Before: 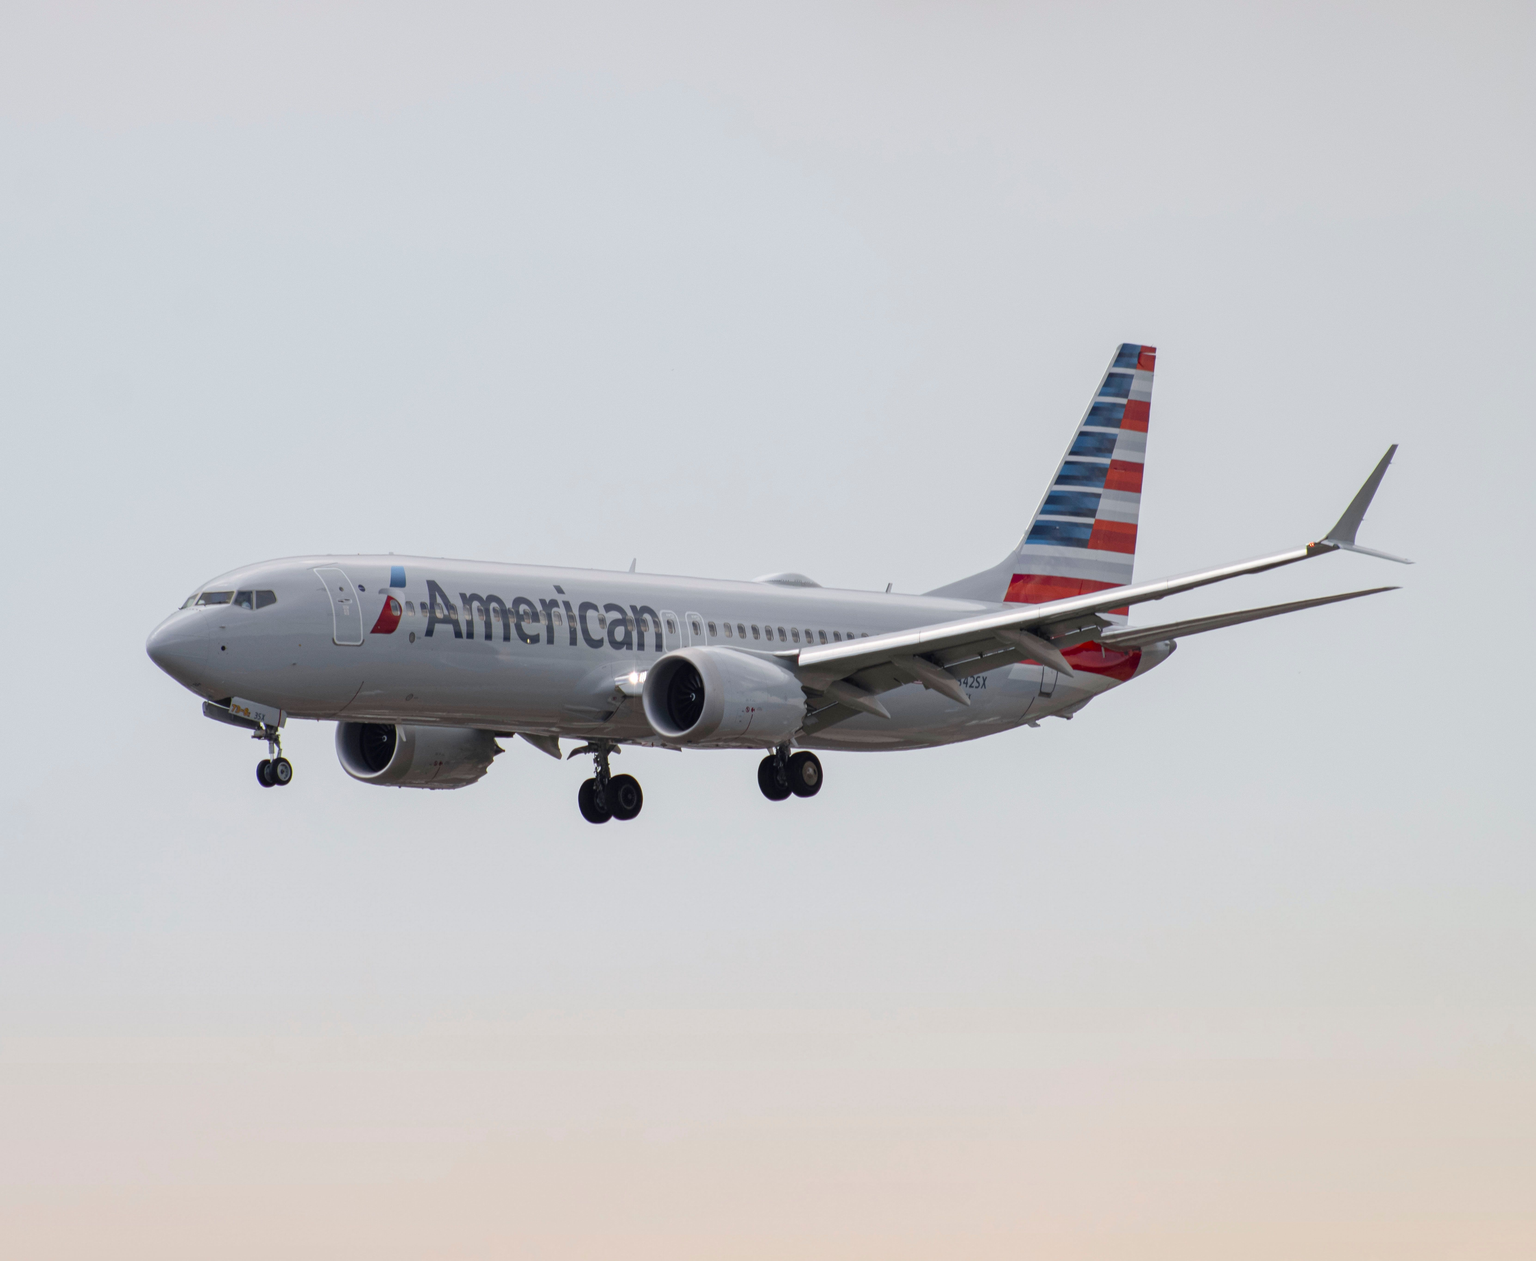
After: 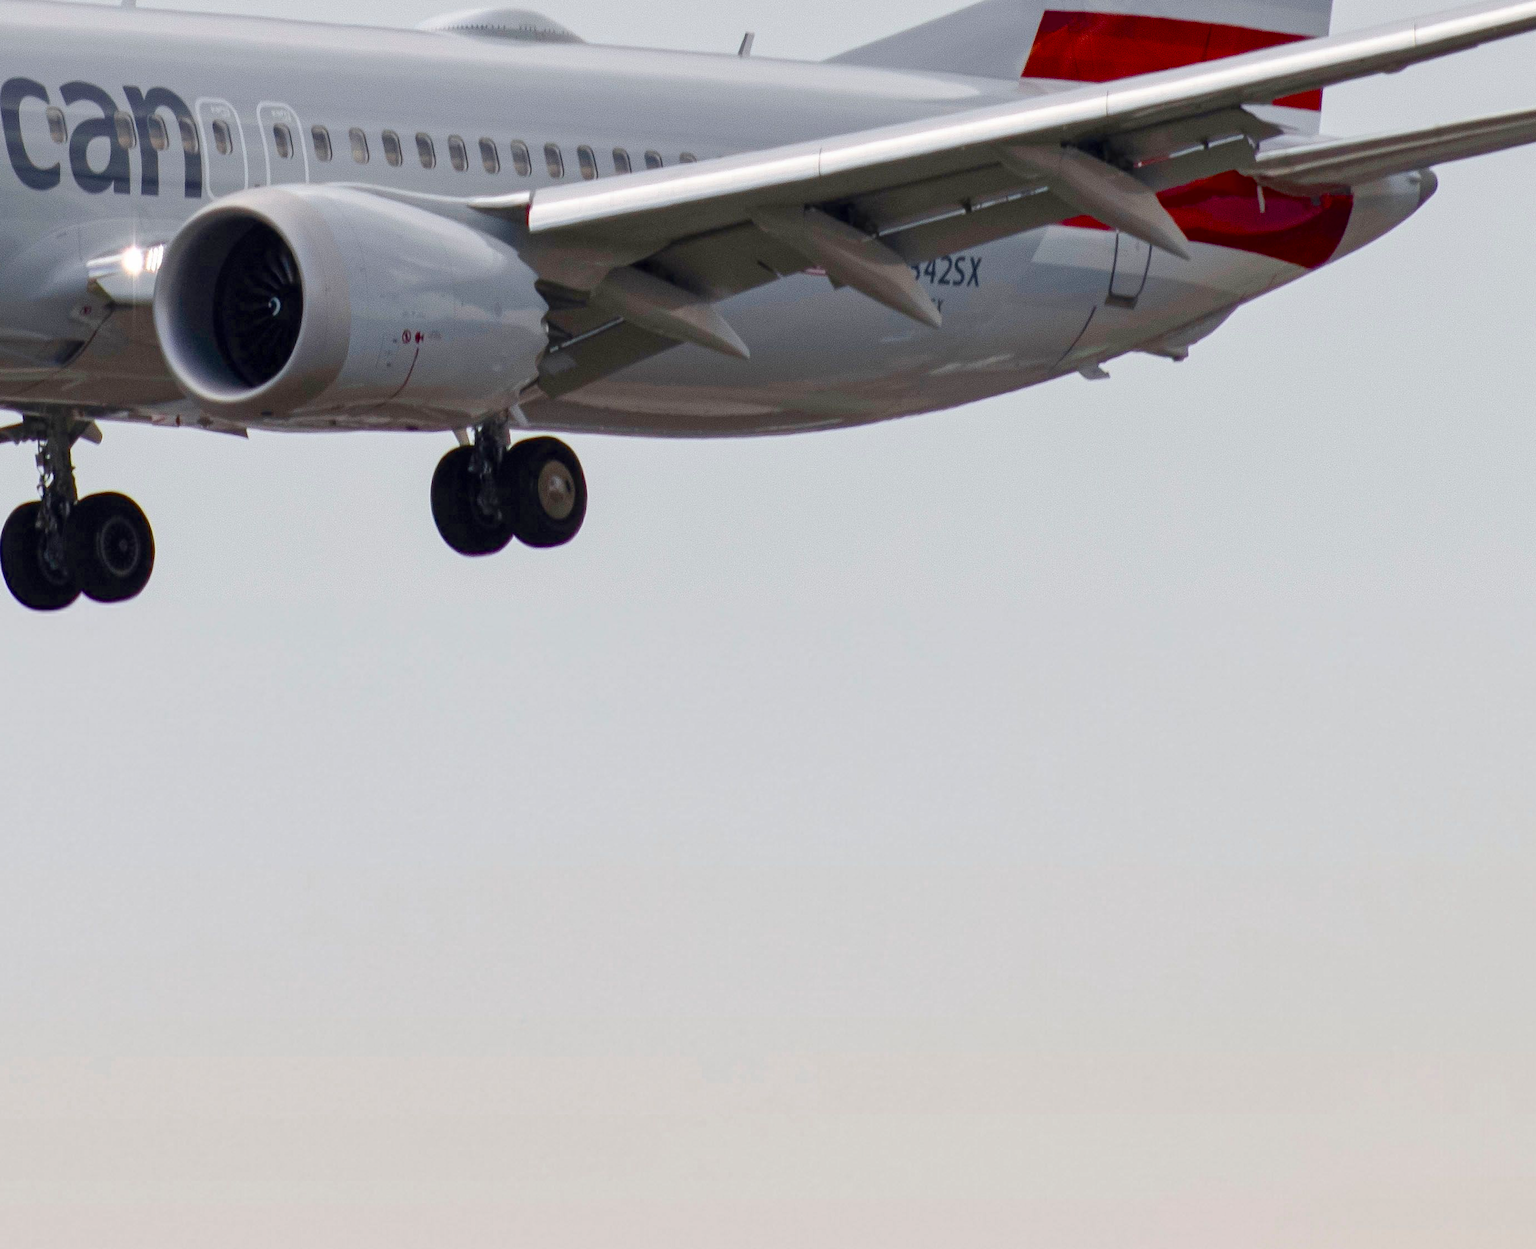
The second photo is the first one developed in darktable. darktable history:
shadows and highlights: shadows 20.15, highlights -20.96, soften with gaussian
color balance rgb: perceptual saturation grading › global saturation 20%, perceptual saturation grading › highlights -24.839%, perceptual saturation grading › shadows 25.03%, global vibrance 10.47%, saturation formula JzAzBz (2021)
crop: left 37.675%, top 45.171%, right 20.697%, bottom 13.572%
